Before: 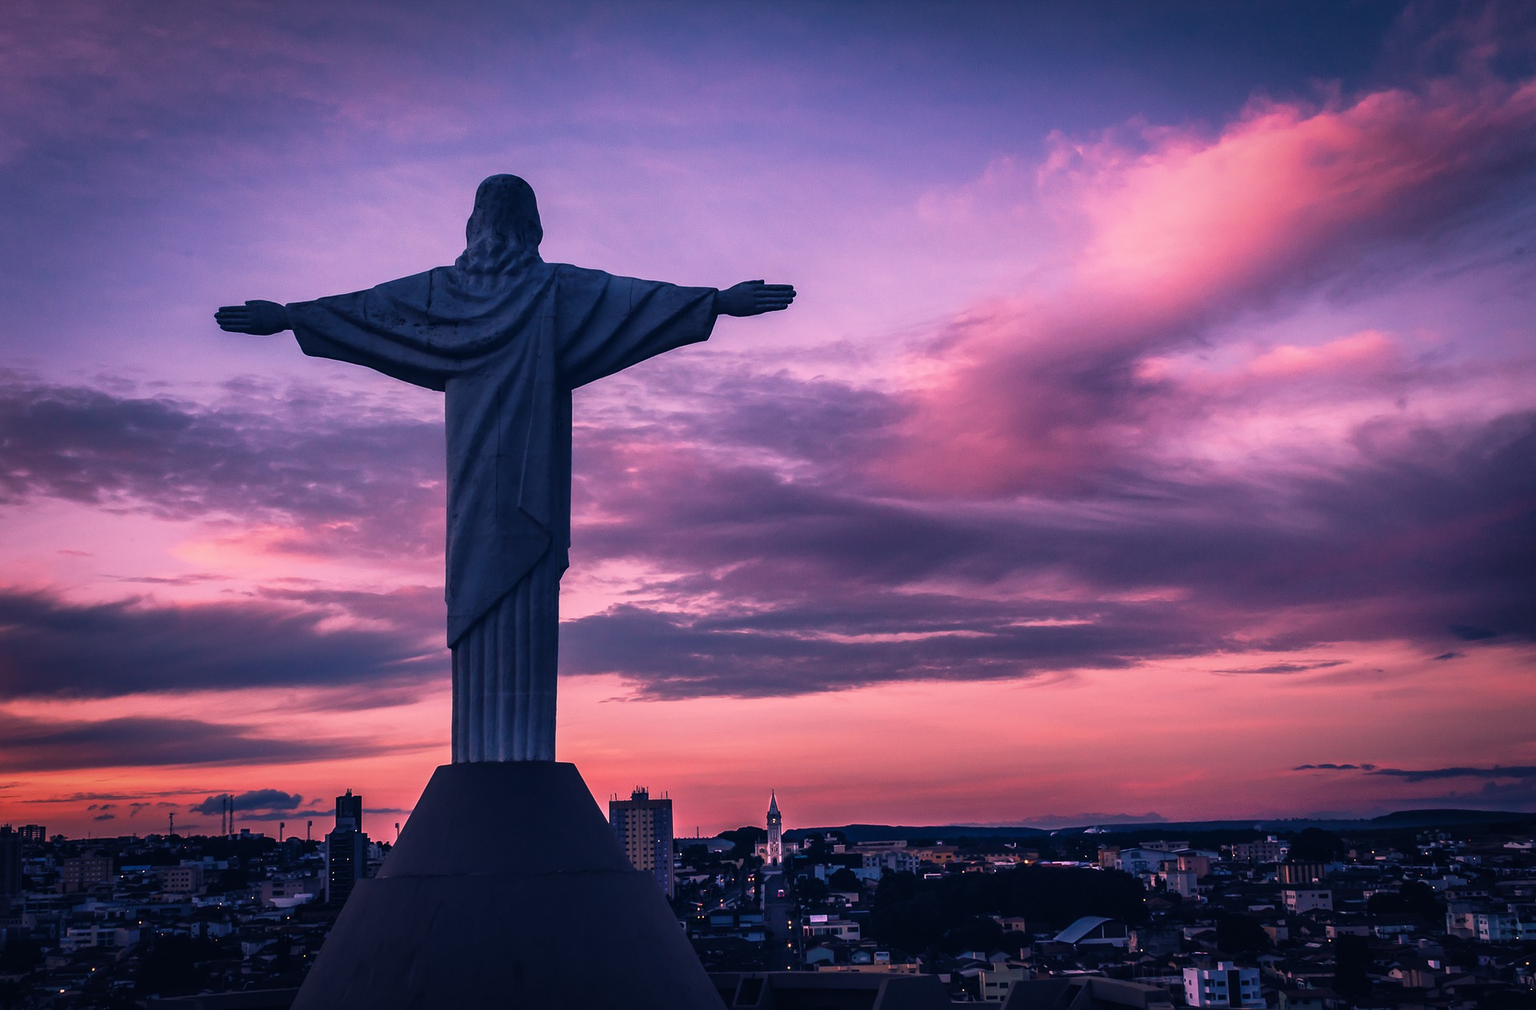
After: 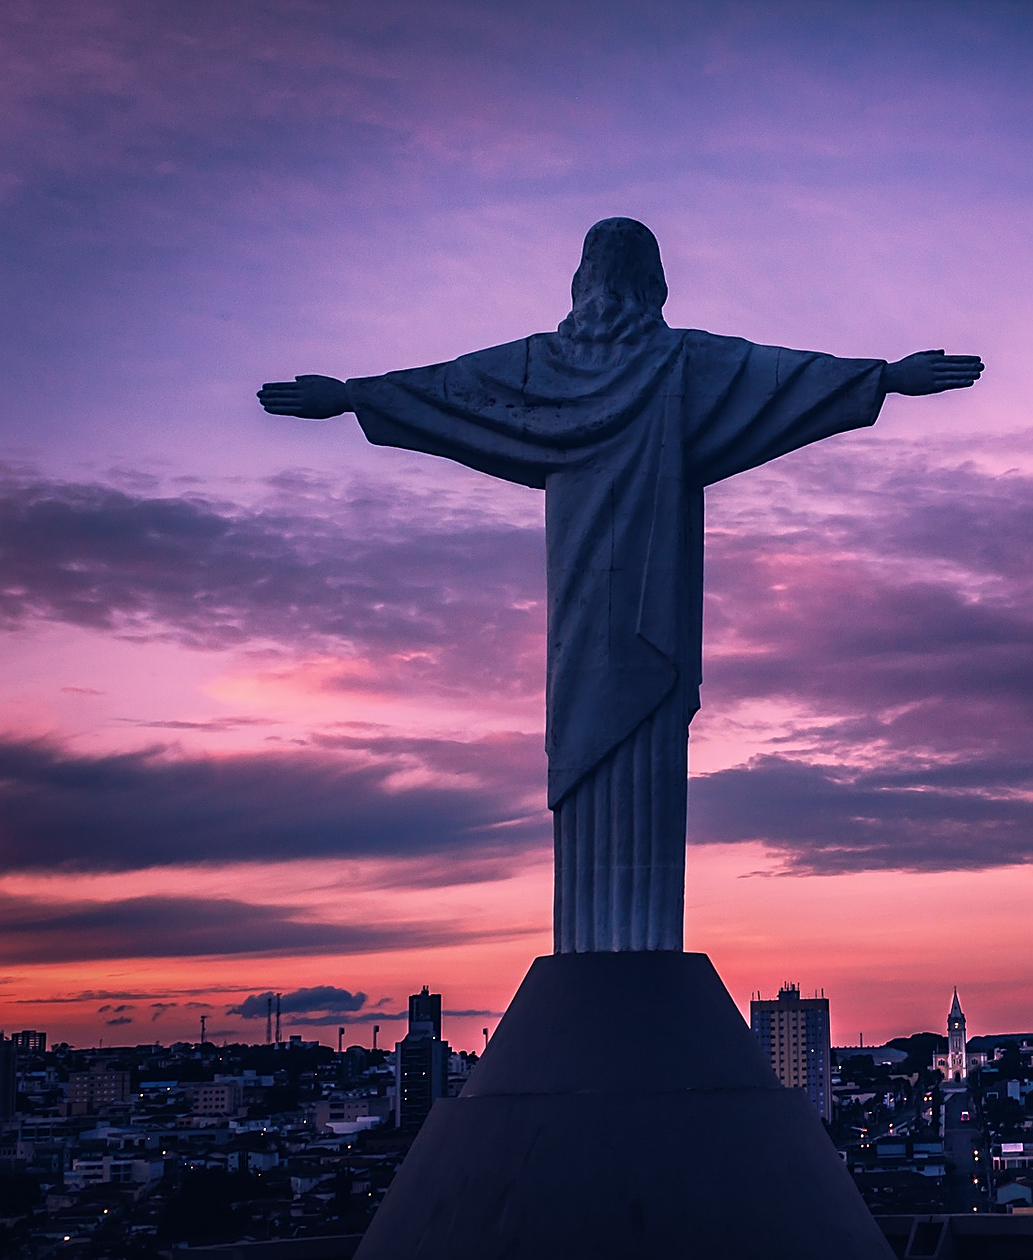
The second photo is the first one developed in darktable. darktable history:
sharpen: on, module defaults
crop: left 0.587%, right 45.588%, bottom 0.086%
